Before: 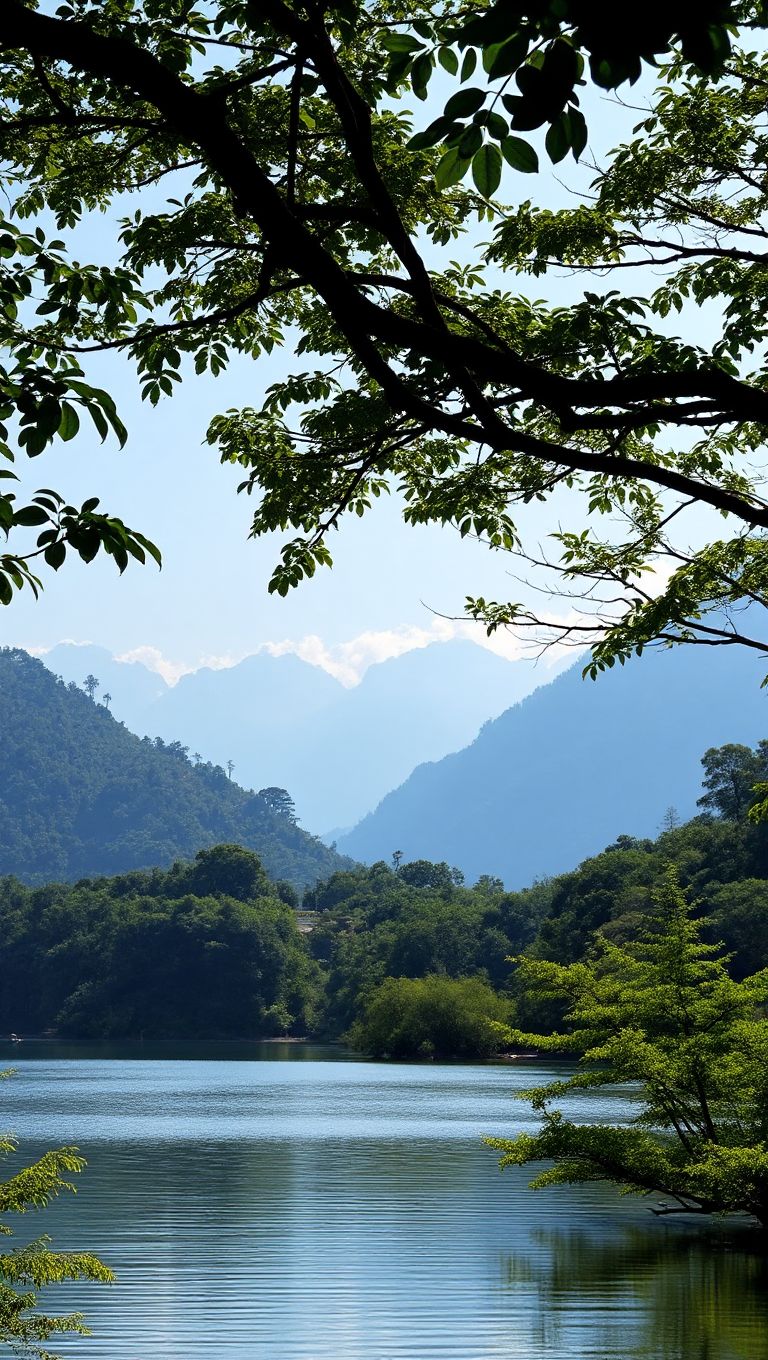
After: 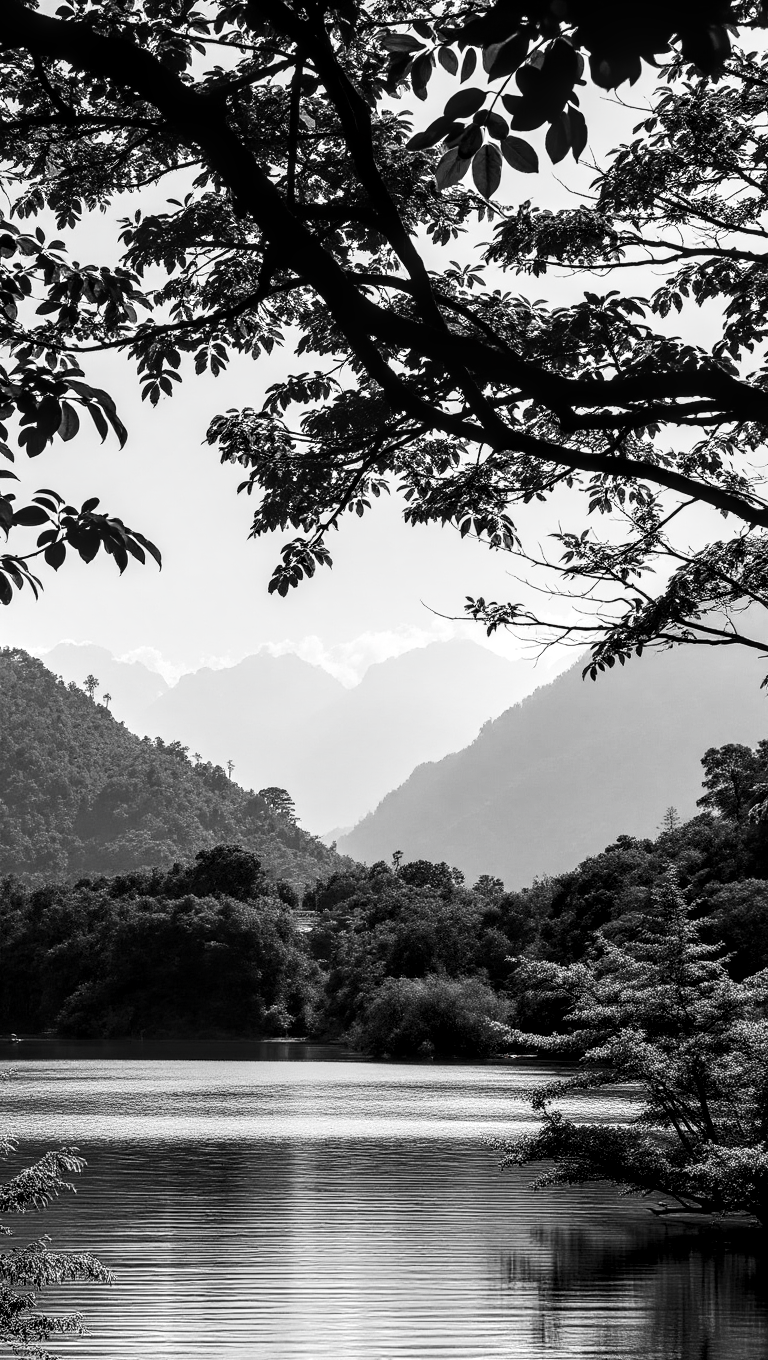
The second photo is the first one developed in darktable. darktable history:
local contrast: detail 154%
color zones: curves: ch1 [(0, 0.006) (0.094, 0.285) (0.171, 0.001) (0.429, 0.001) (0.571, 0.003) (0.714, 0.004) (0.857, 0.004) (1, 0.006)]
contrast brightness saturation: contrast 0.28
